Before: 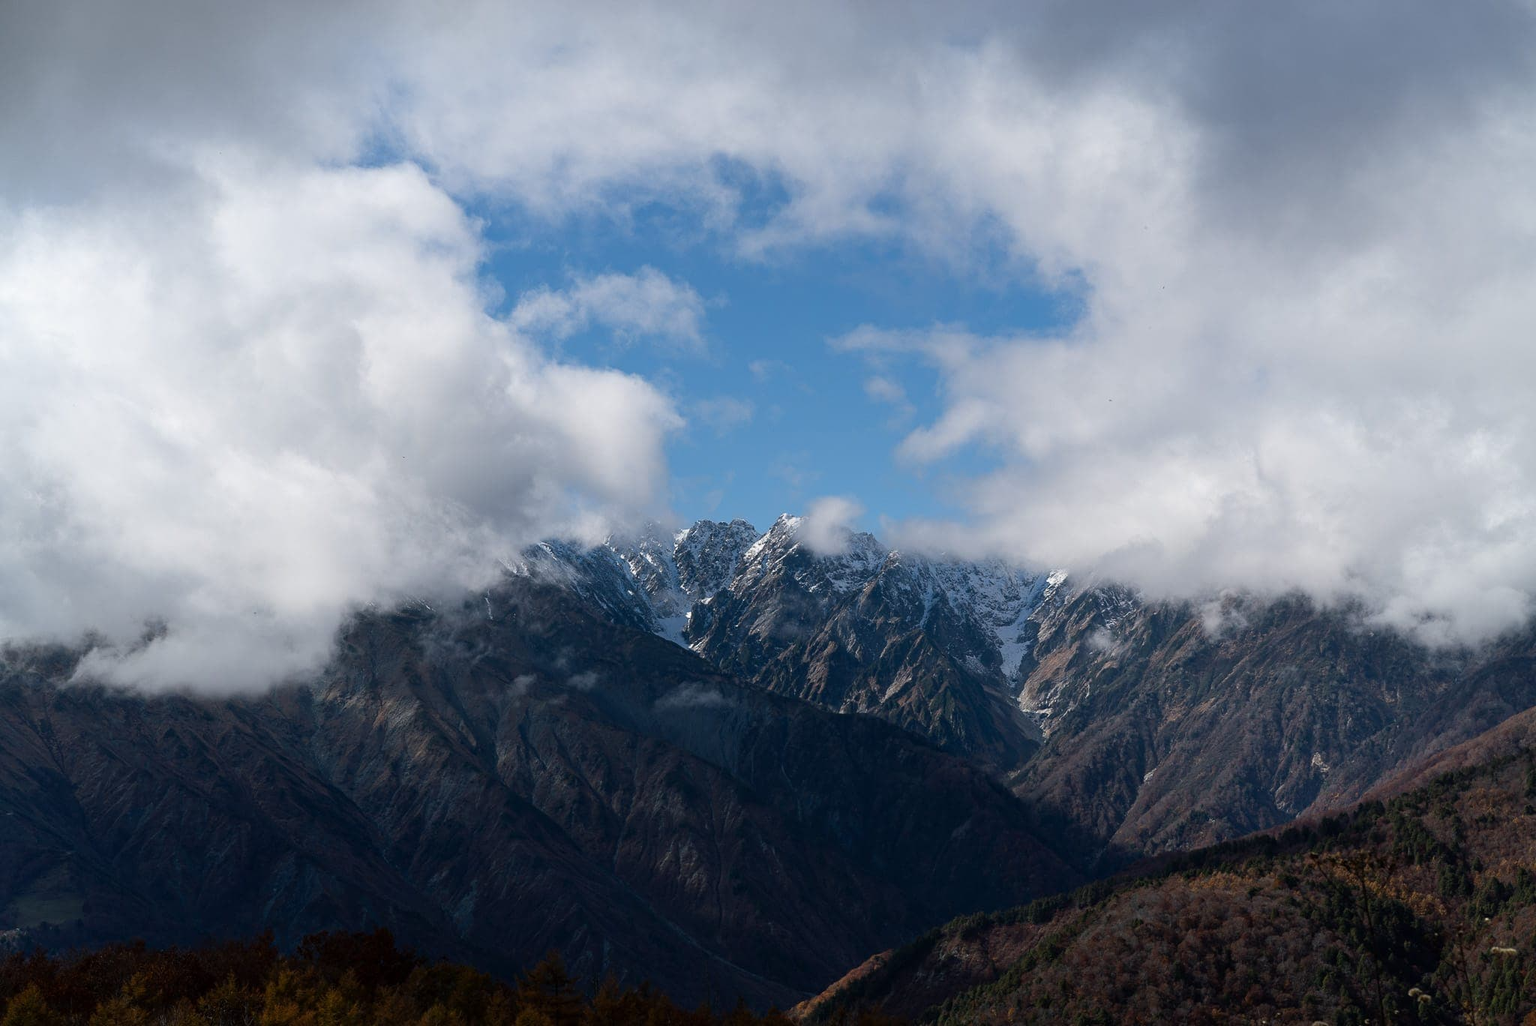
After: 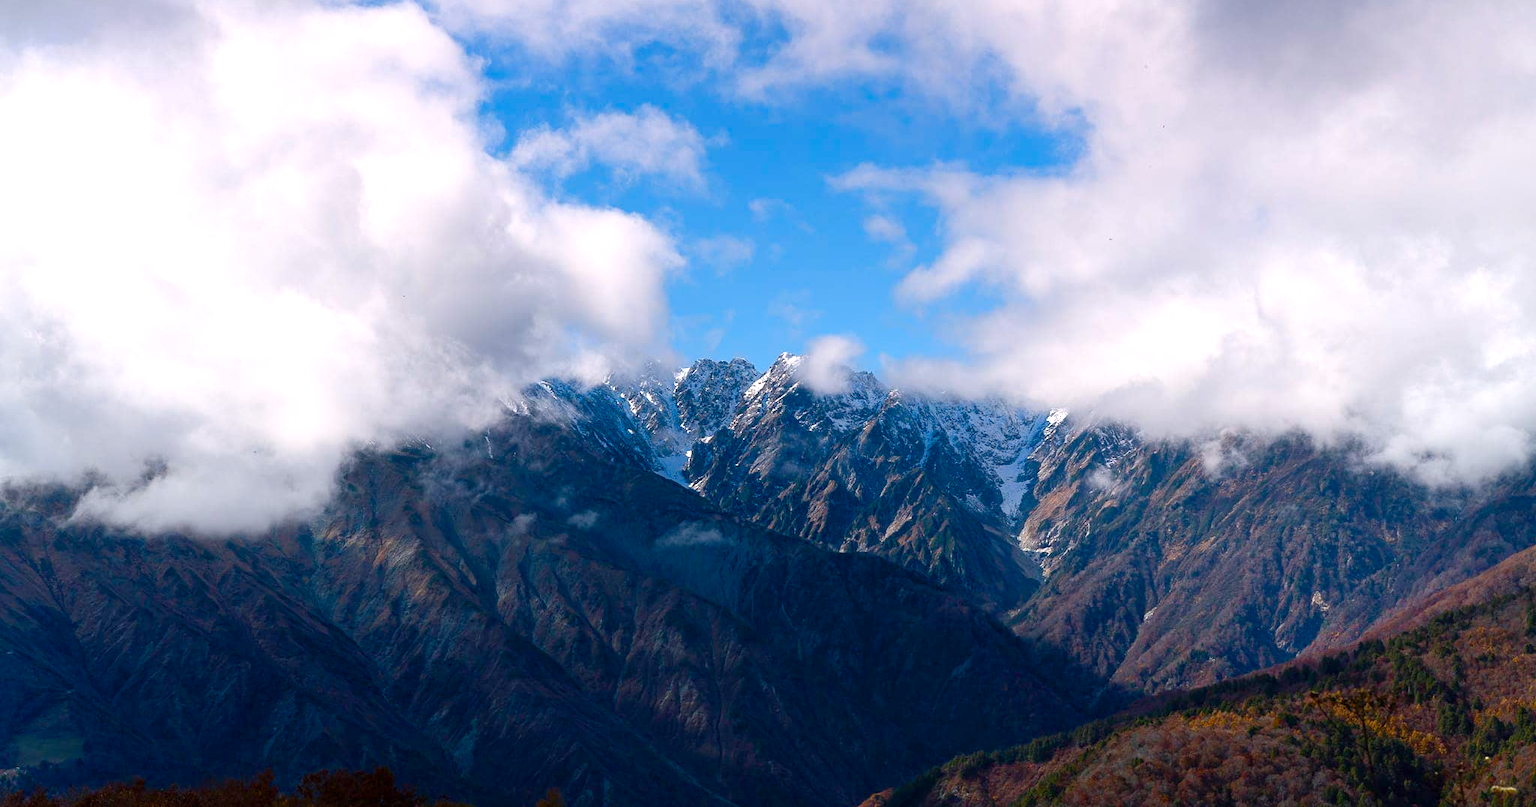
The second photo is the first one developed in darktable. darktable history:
crop and rotate: top 15.774%, bottom 5.506%
exposure: black level correction 0, exposure 0.7 EV, compensate exposure bias true, compensate highlight preservation false
graduated density: density 0.38 EV, hardness 21%, rotation -6.11°, saturation 32%
color balance rgb: linear chroma grading › global chroma 18.9%, perceptual saturation grading › global saturation 20%, perceptual saturation grading › highlights -25%, perceptual saturation grading › shadows 50%, global vibrance 18.93%
